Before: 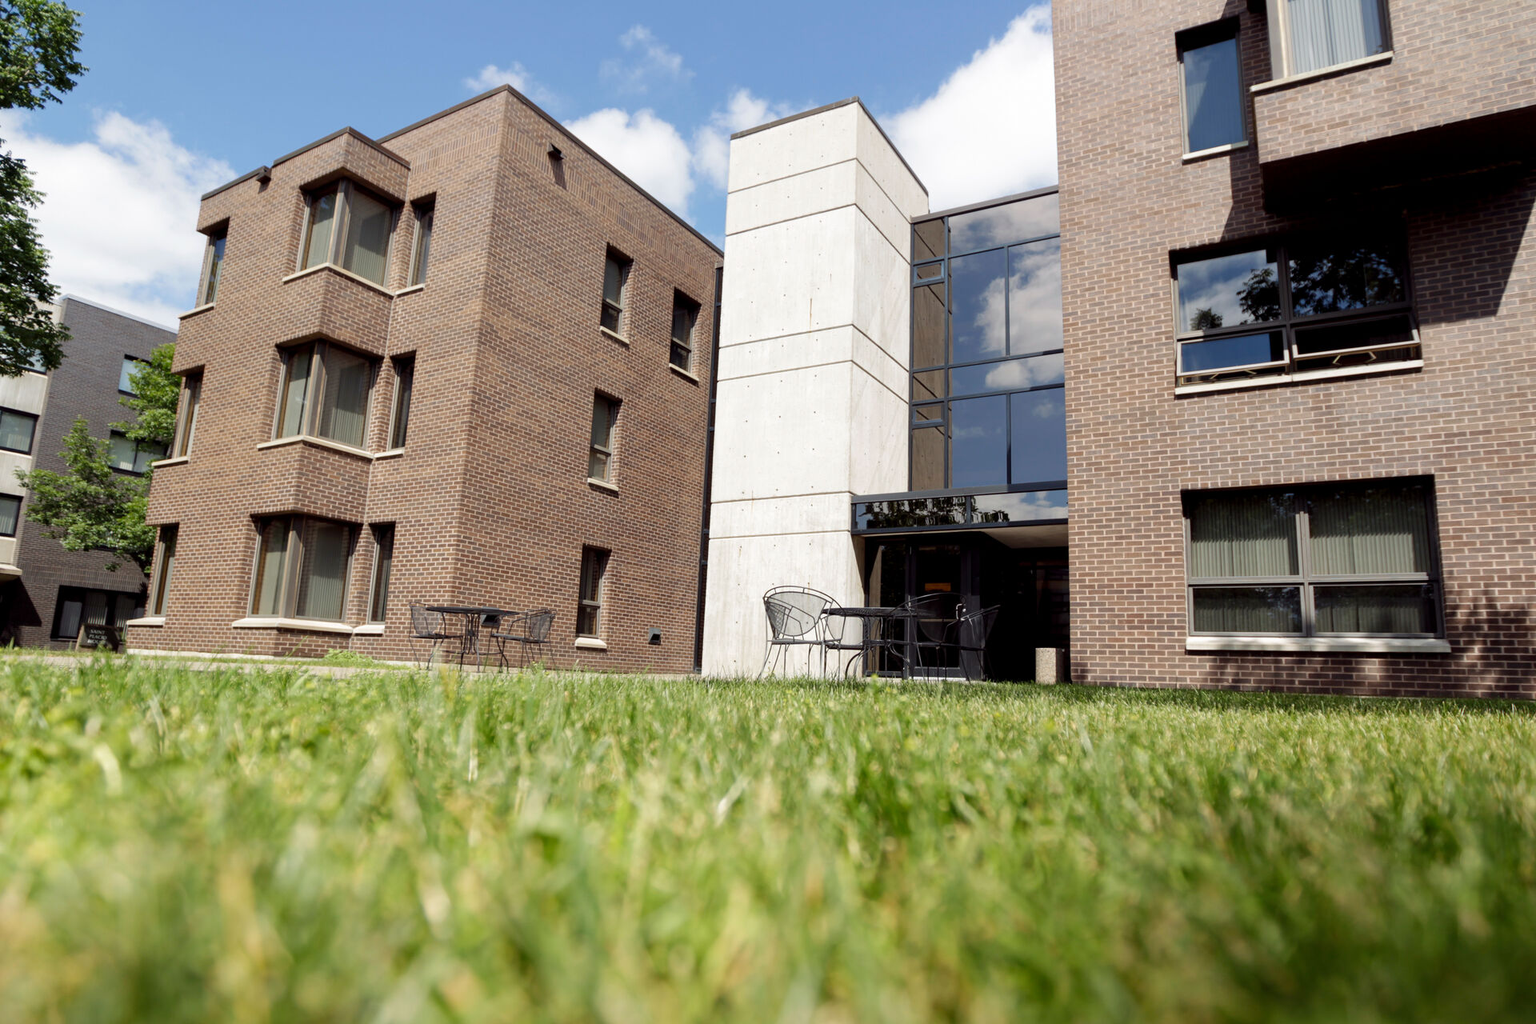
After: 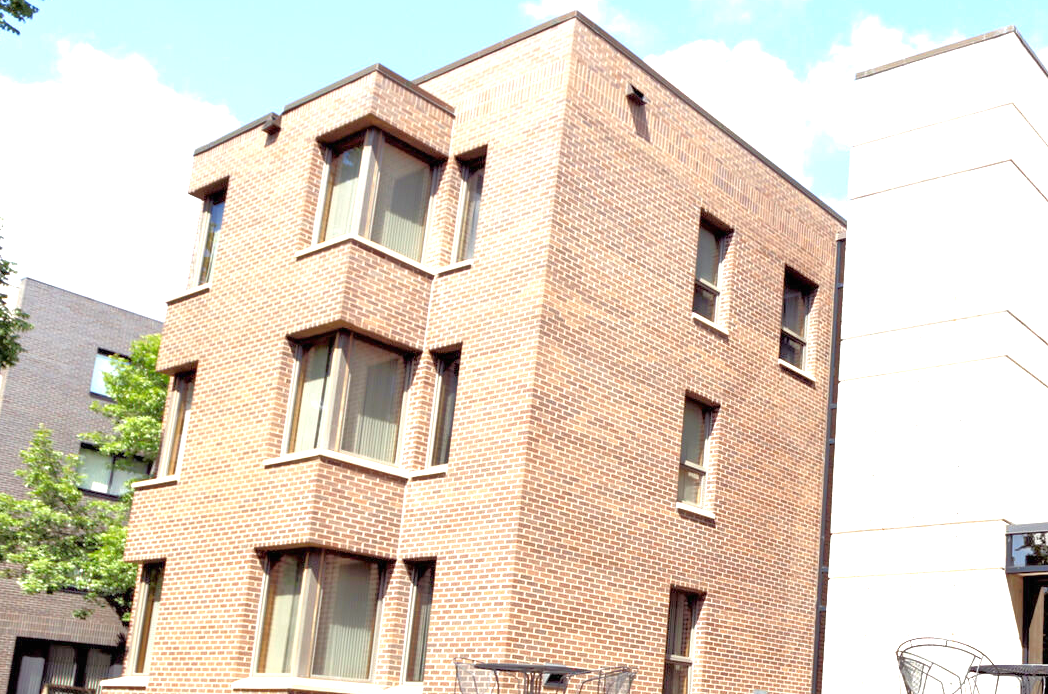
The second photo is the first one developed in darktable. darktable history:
color balance rgb: perceptual saturation grading › global saturation 0.383%
tone equalizer: -7 EV 0.156 EV, -6 EV 0.602 EV, -5 EV 1.14 EV, -4 EV 1.34 EV, -3 EV 1.16 EV, -2 EV 0.6 EV, -1 EV 0.167 EV, mask exposure compensation -0.51 EV
exposure: black level correction 0, exposure 1.54 EV, compensate highlight preservation false
crop and rotate: left 3.054%, top 7.451%, right 42.353%, bottom 38.281%
